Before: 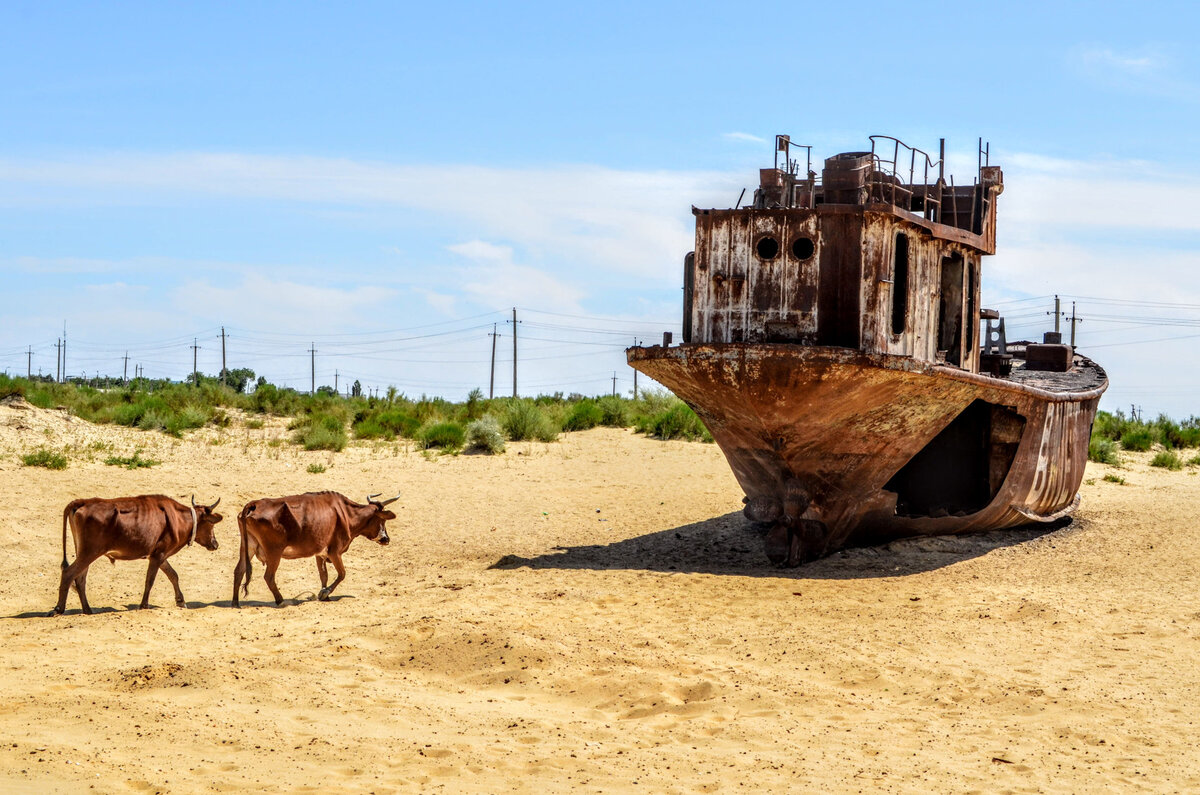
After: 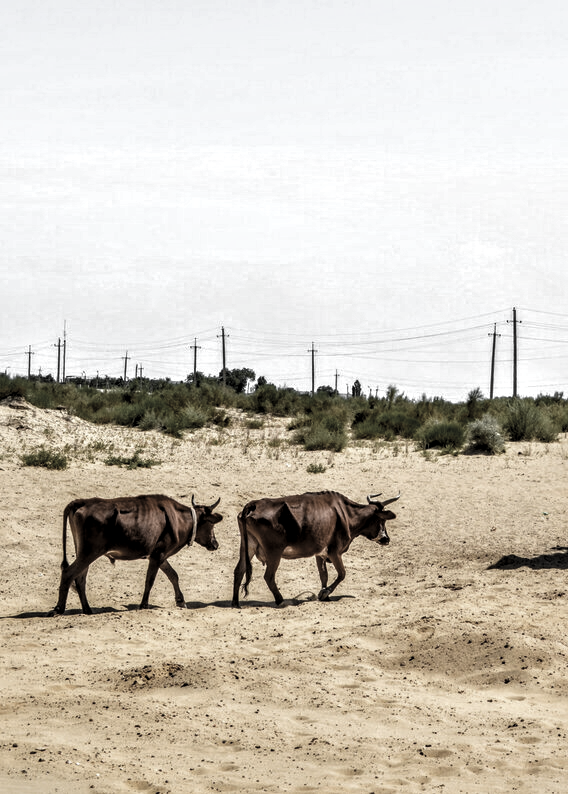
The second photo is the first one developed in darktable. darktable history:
color calibration: x 0.341, y 0.355, temperature 5191.2 K
local contrast: mode bilateral grid, contrast 21, coarseness 50, detail 120%, midtone range 0.2
color zones: curves: ch0 [(0, 0.613) (0.01, 0.613) (0.245, 0.448) (0.498, 0.529) (0.642, 0.665) (0.879, 0.777) (0.99, 0.613)]; ch1 [(0, 0.035) (0.121, 0.189) (0.259, 0.197) (0.415, 0.061) (0.589, 0.022) (0.732, 0.022) (0.857, 0.026) (0.991, 0.053)]
levels: levels [0.101, 0.578, 0.953]
crop and rotate: left 0.011%, top 0%, right 52.6%
color balance rgb: linear chroma grading › shadows 18.776%, linear chroma grading › highlights 3.333%, linear chroma grading › mid-tones 10.156%, perceptual saturation grading › global saturation 0.272%
